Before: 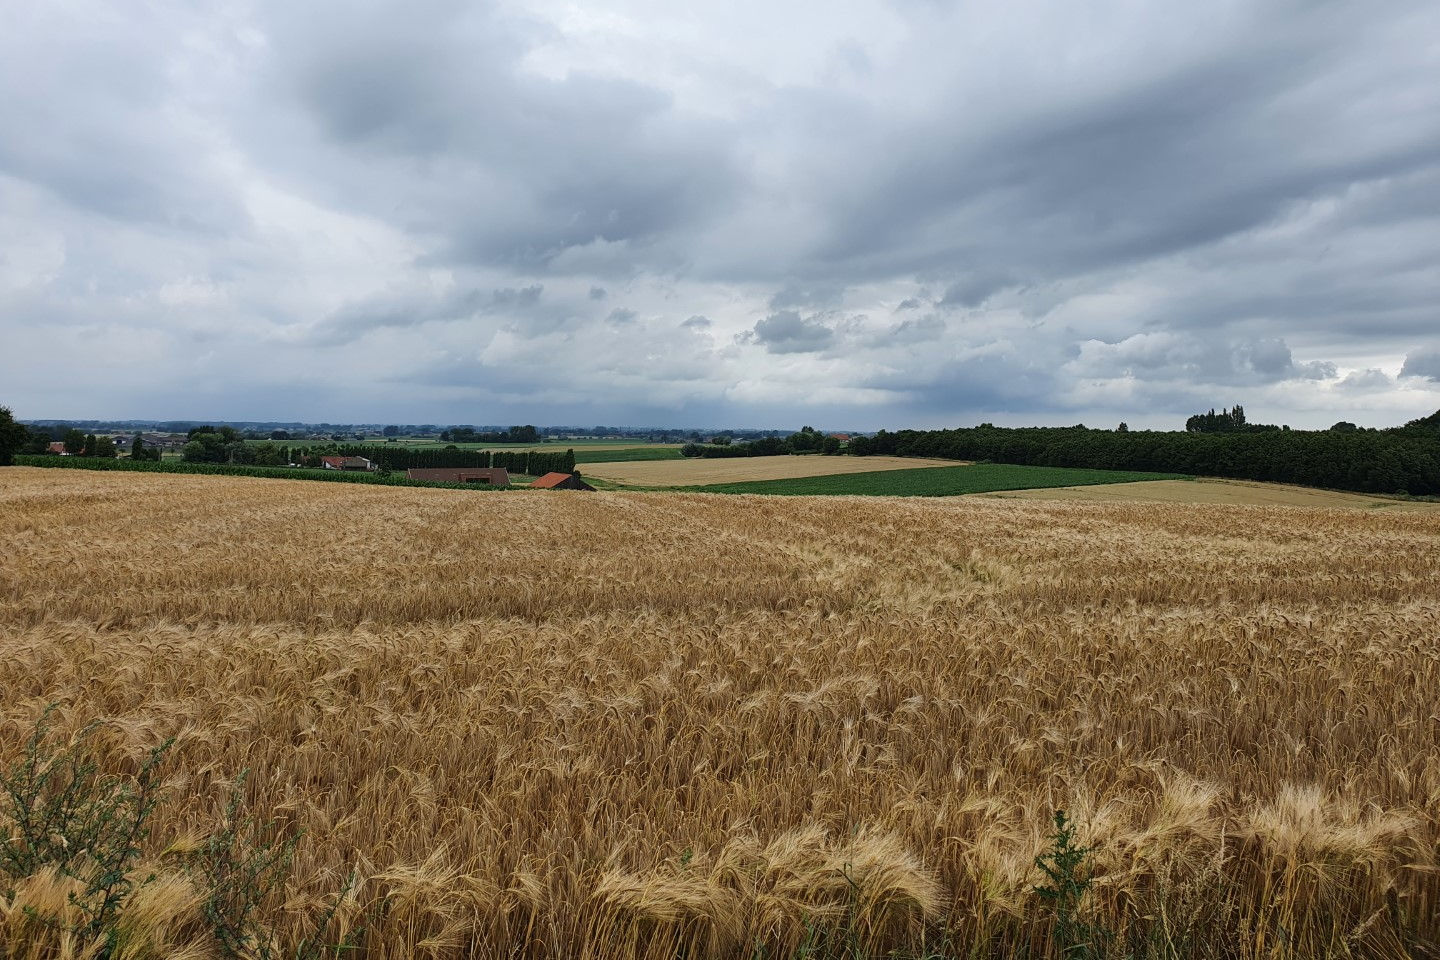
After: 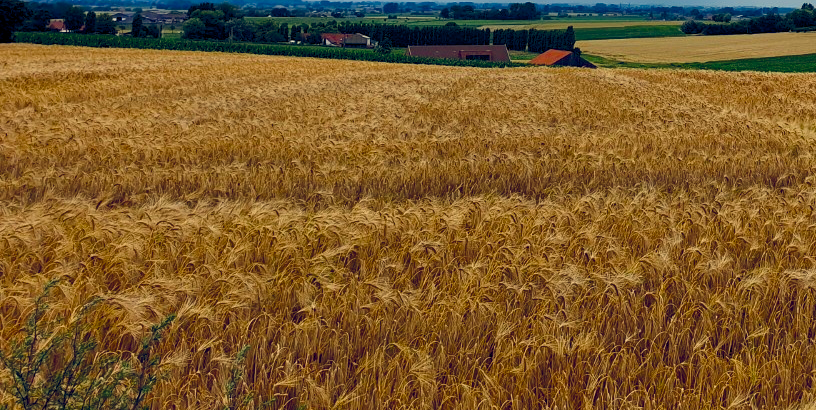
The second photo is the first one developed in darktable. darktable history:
contrast brightness saturation: contrast 0.137
color balance rgb: highlights gain › chroma 7.959%, highlights gain › hue 83.41°, global offset › luminance -0.309%, global offset › chroma 0.305%, global offset › hue 262.05°, linear chroma grading › global chroma 41.47%, perceptual saturation grading › global saturation 13.629%, perceptual saturation grading › highlights -25.915%, perceptual saturation grading › shadows 29.858%
crop: top 44.165%, right 43.294%, bottom 13.121%
